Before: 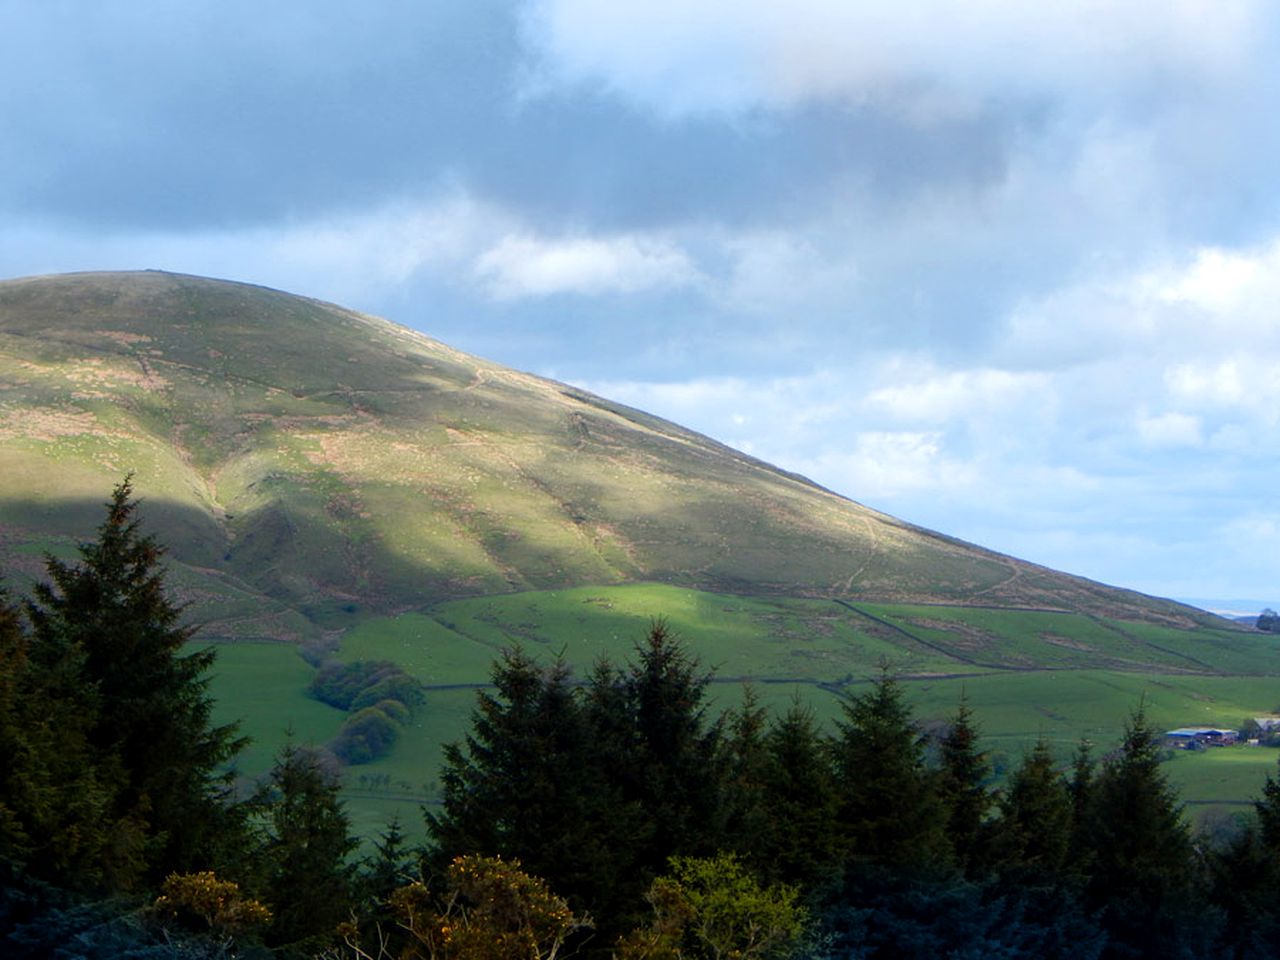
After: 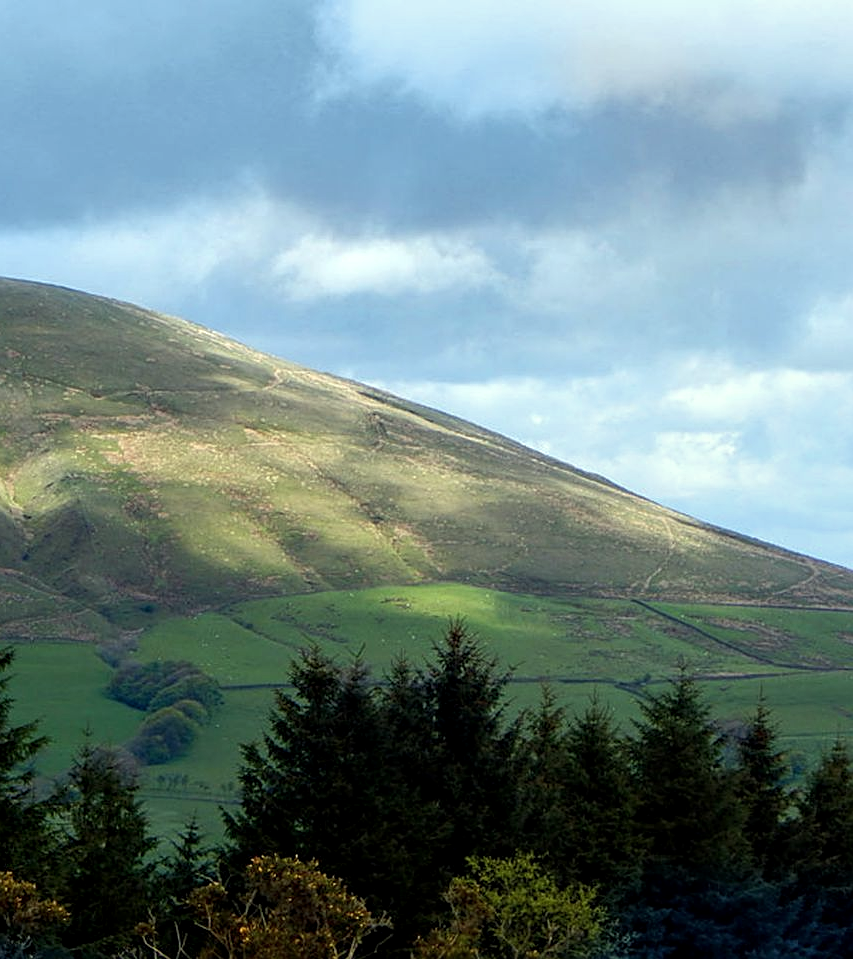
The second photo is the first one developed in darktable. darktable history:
sharpen: on, module defaults
color correction: highlights a* -4.8, highlights b* 5.06, saturation 0.969
crop and rotate: left 15.816%, right 17.499%
local contrast: on, module defaults
